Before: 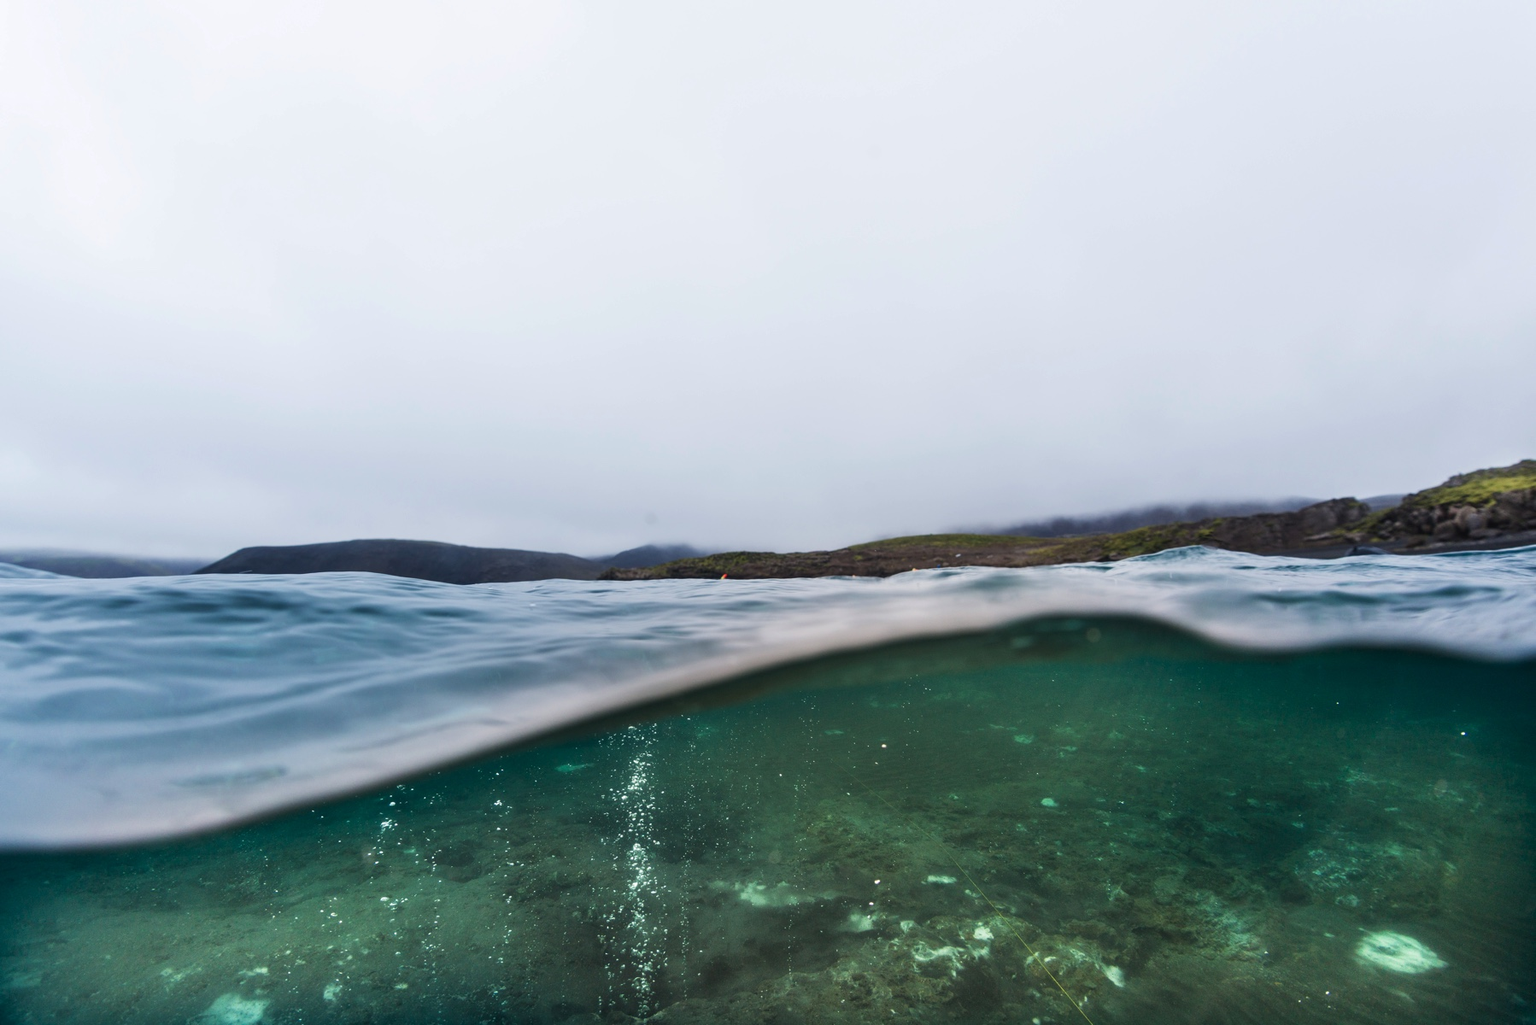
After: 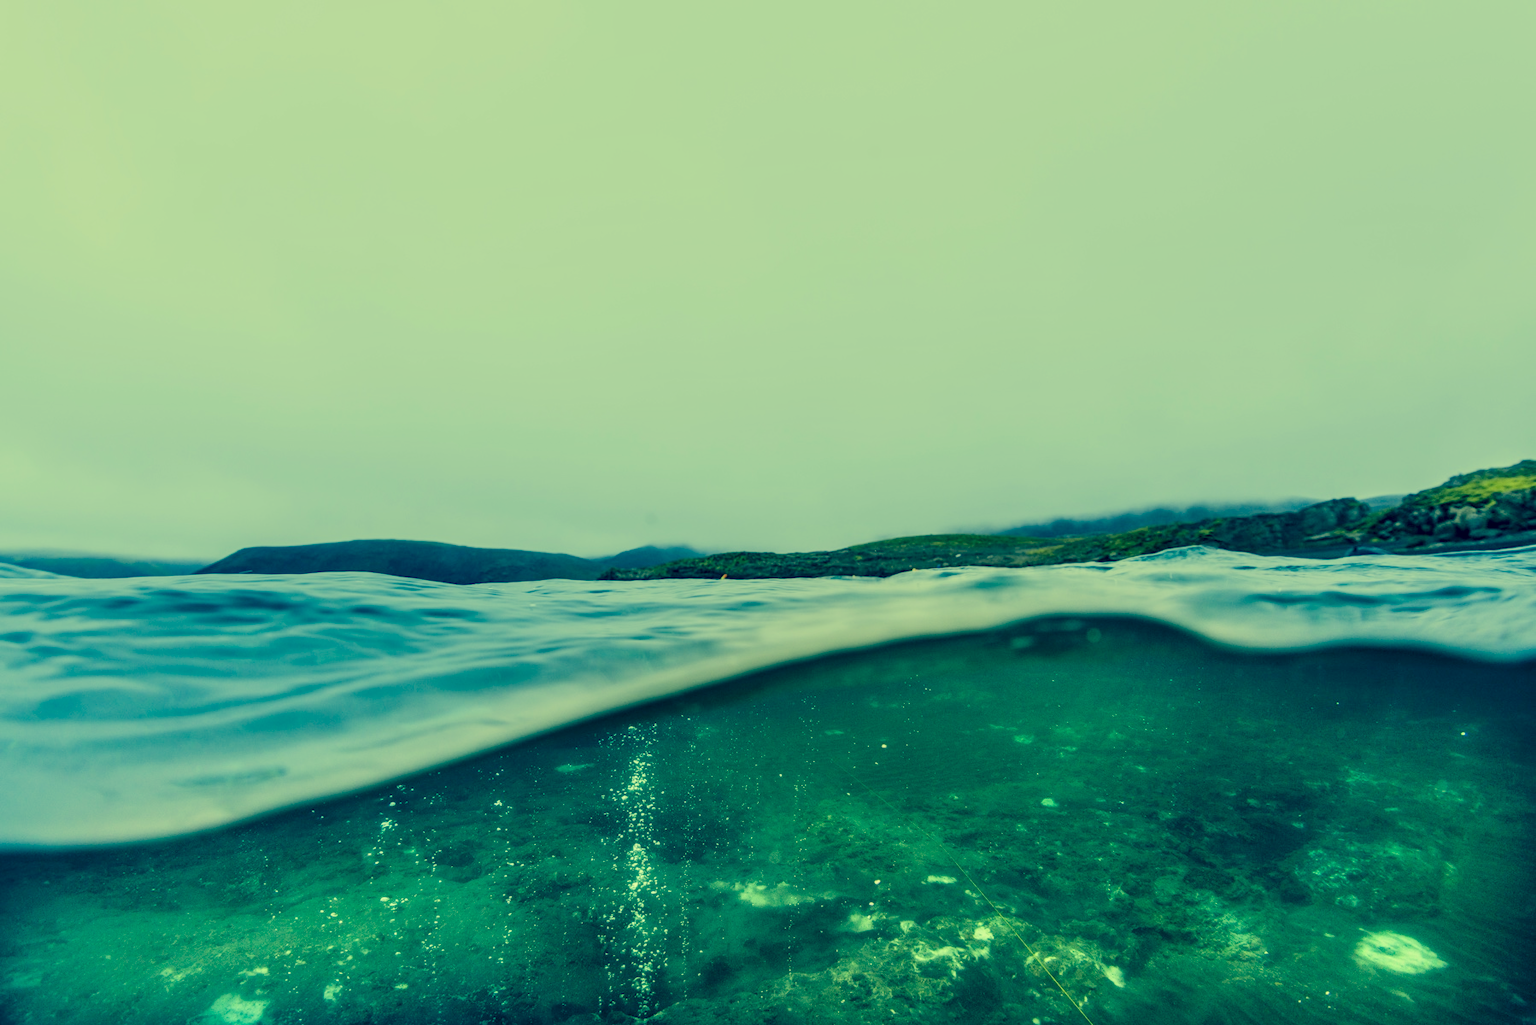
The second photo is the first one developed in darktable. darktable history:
filmic rgb: black relative exposure -7.48 EV, white relative exposure 4.83 EV, hardness 3.4, color science v6 (2022)
local contrast: detail 144%
color correction: highlights a* -15.58, highlights b* 40, shadows a* -40, shadows b* -26.18
